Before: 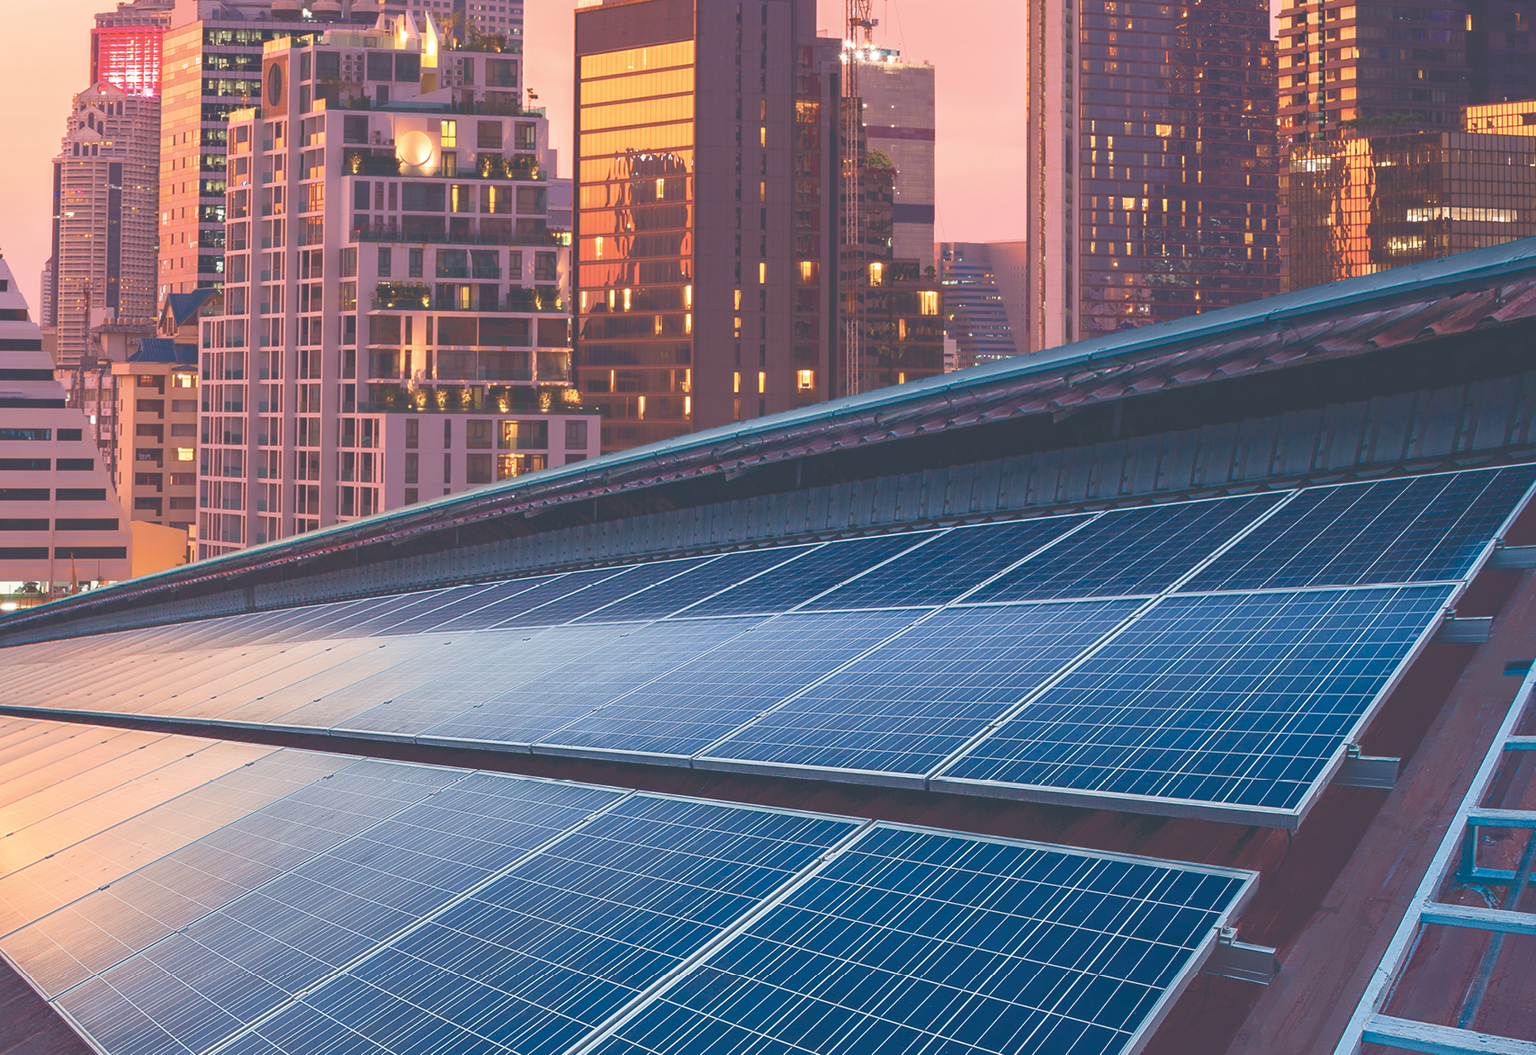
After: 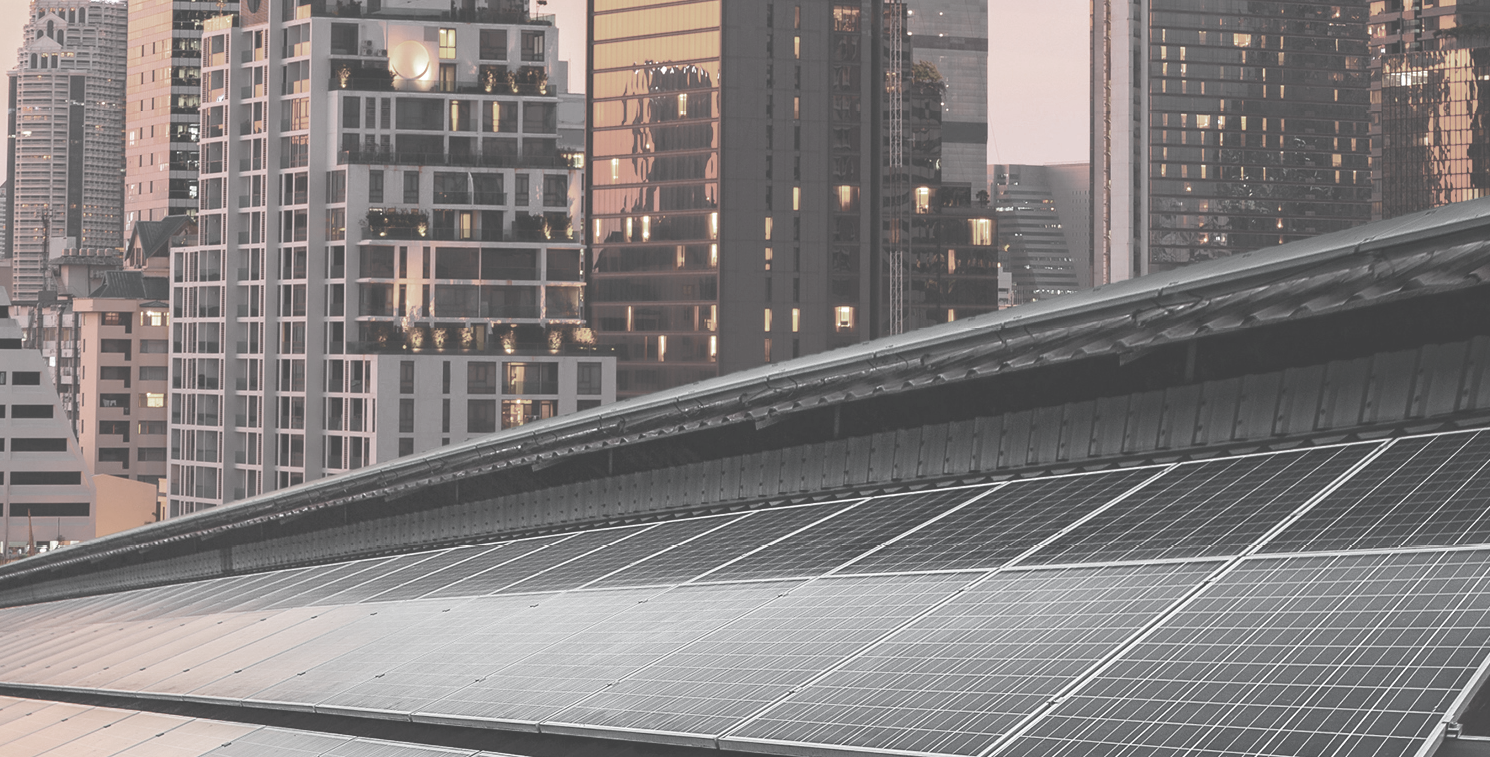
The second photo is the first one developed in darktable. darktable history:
rotate and perspective: automatic cropping original format, crop left 0, crop top 0
color zones: curves: ch0 [(0, 0.613) (0.01, 0.613) (0.245, 0.448) (0.498, 0.529) (0.642, 0.665) (0.879, 0.777) (0.99, 0.613)]; ch1 [(0, 0.035) (0.121, 0.189) (0.259, 0.197) (0.415, 0.061) (0.589, 0.022) (0.732, 0.022) (0.857, 0.026) (0.991, 0.053)]
crop: left 3.015%, top 8.969%, right 9.647%, bottom 26.457%
contrast brightness saturation: saturation -0.05
